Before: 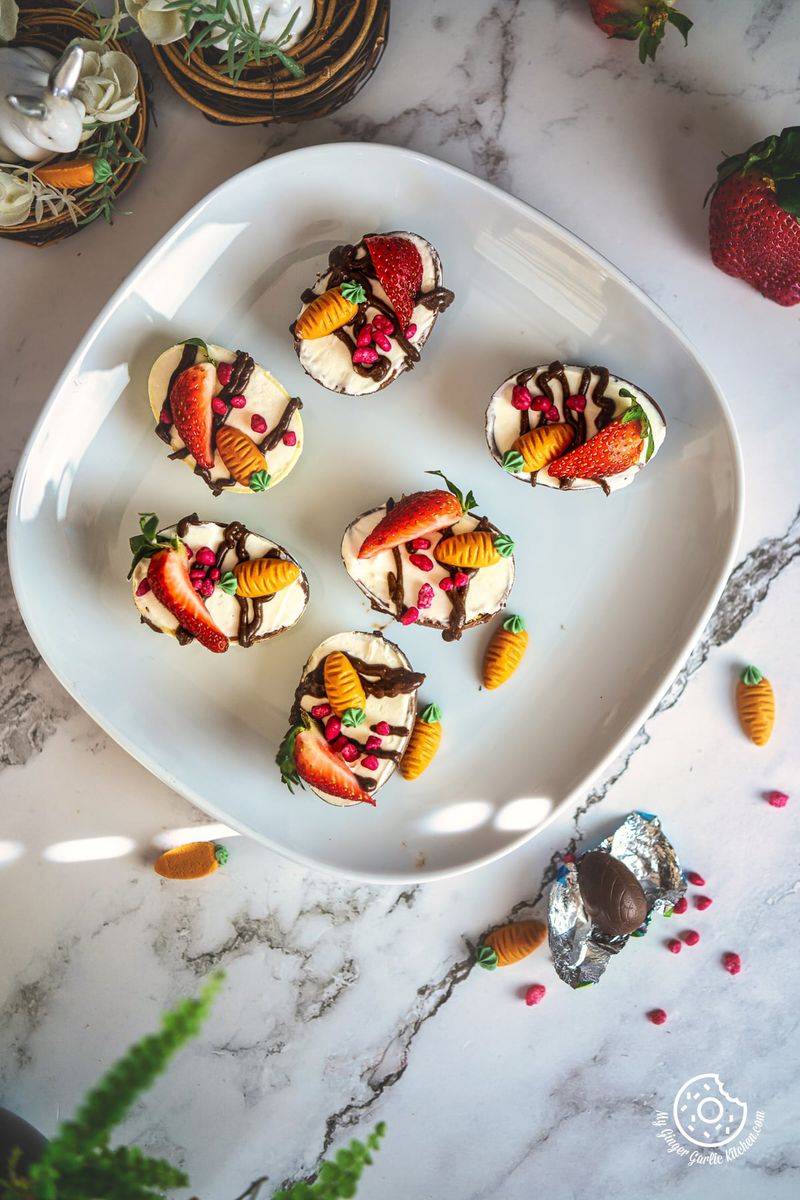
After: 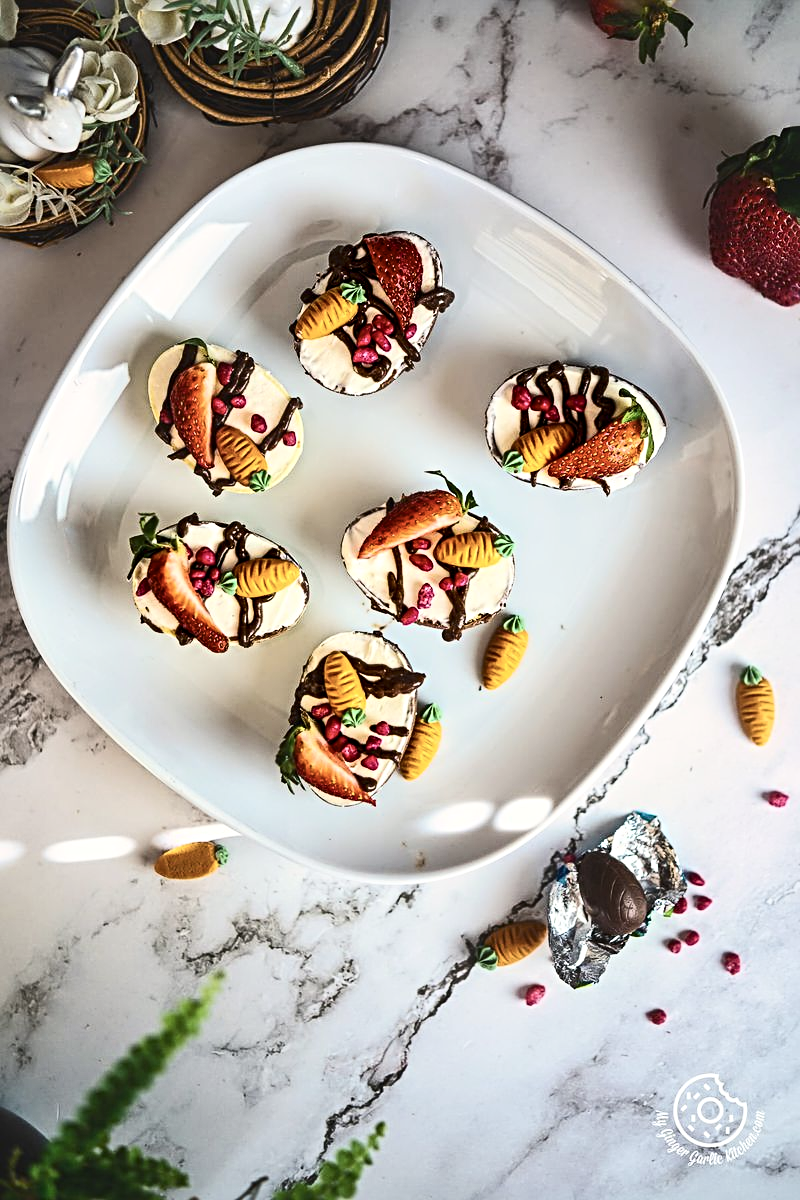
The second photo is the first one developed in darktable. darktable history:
color balance rgb: perceptual saturation grading › global saturation 30.469%
contrast brightness saturation: contrast 0.245, saturation -0.31
sharpen: radius 3.961
